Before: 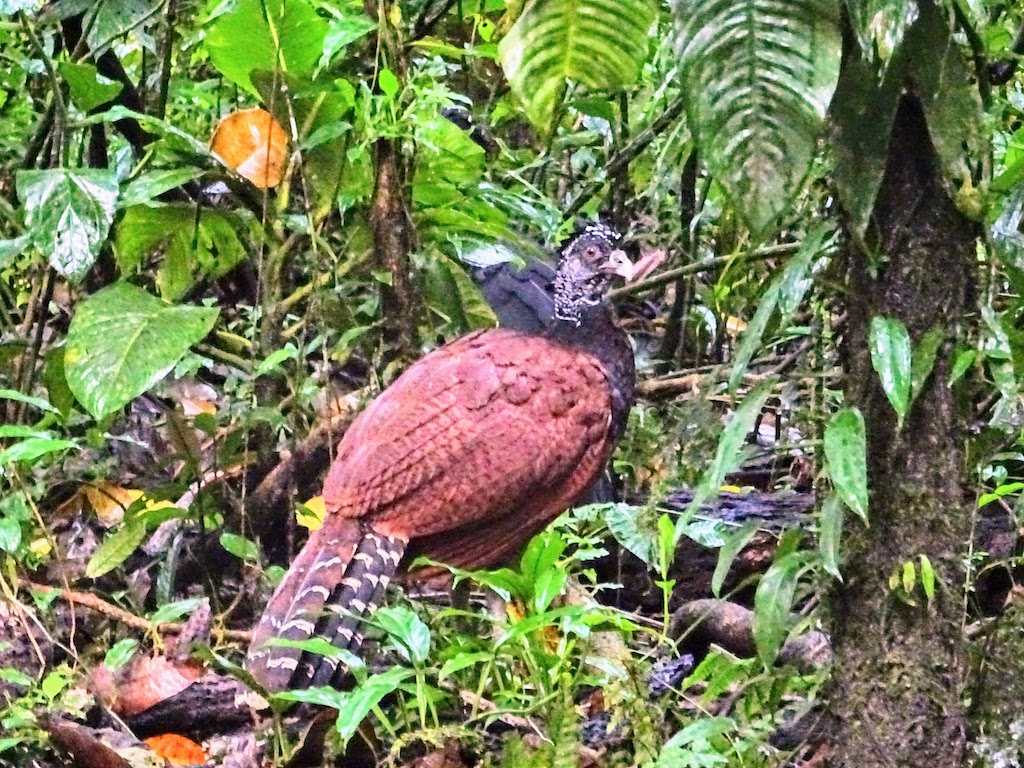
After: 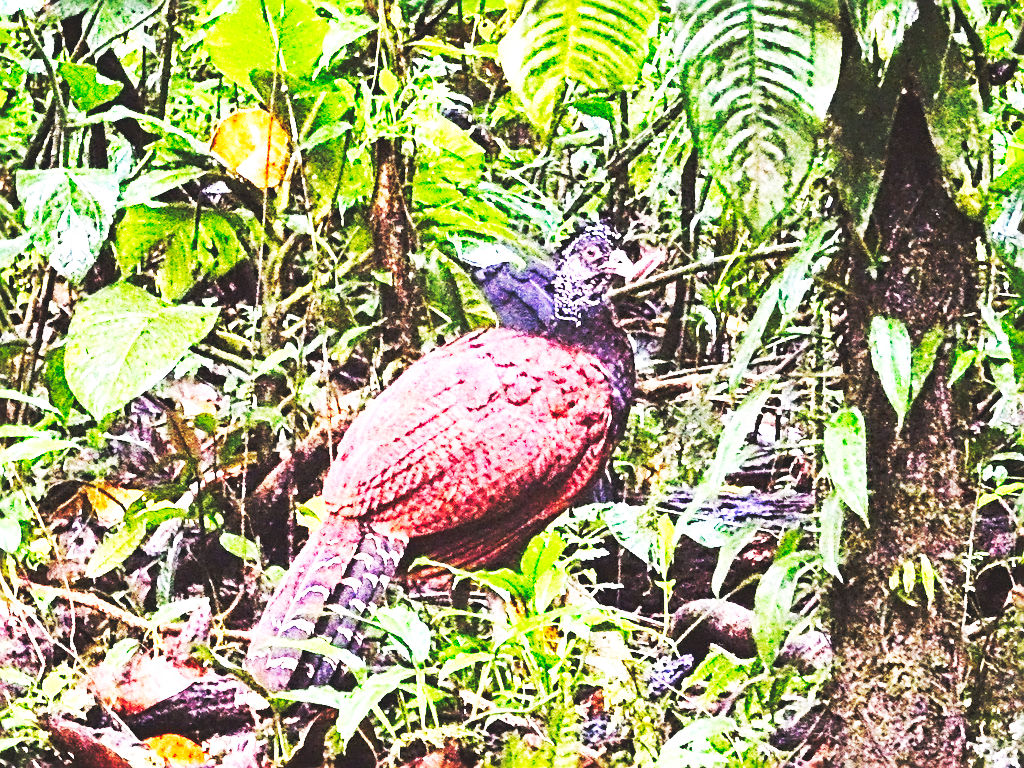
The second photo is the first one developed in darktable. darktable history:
base curve: curves: ch0 [(0, 0.015) (0.085, 0.116) (0.134, 0.298) (0.19, 0.545) (0.296, 0.764) (0.599, 0.982) (1, 1)], preserve colors none
sharpen: radius 2.584, amount 0.688
color balance: mode lift, gamma, gain (sRGB), lift [1, 1.049, 1, 1]
